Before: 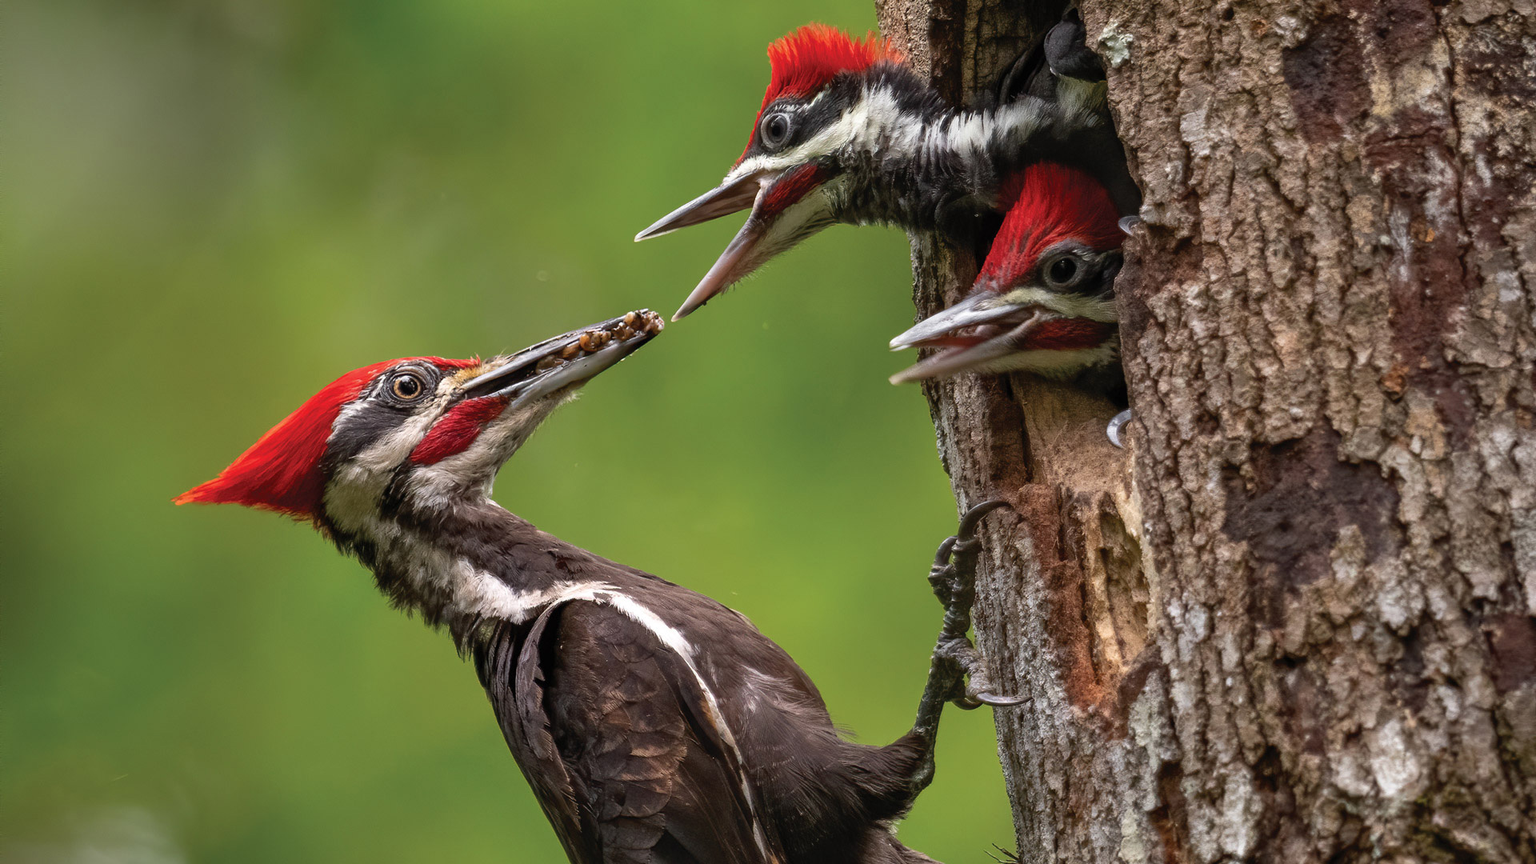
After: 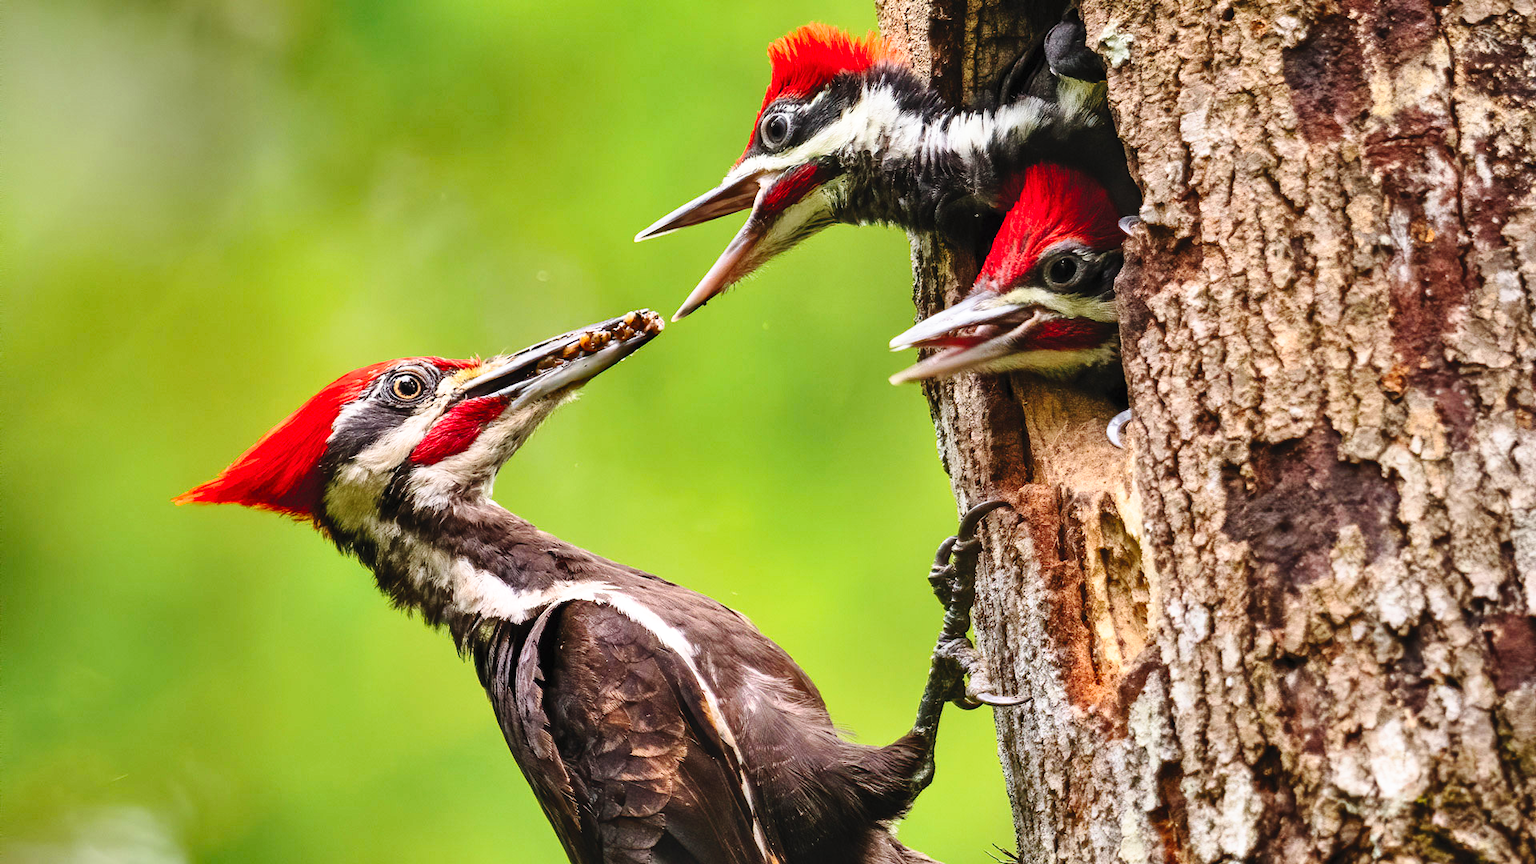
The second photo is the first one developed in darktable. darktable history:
shadows and highlights: soften with gaussian
base curve: curves: ch0 [(0, 0) (0.028, 0.03) (0.121, 0.232) (0.46, 0.748) (0.859, 0.968) (1, 1)], preserve colors none
contrast brightness saturation: contrast 0.2, brightness 0.16, saturation 0.22
